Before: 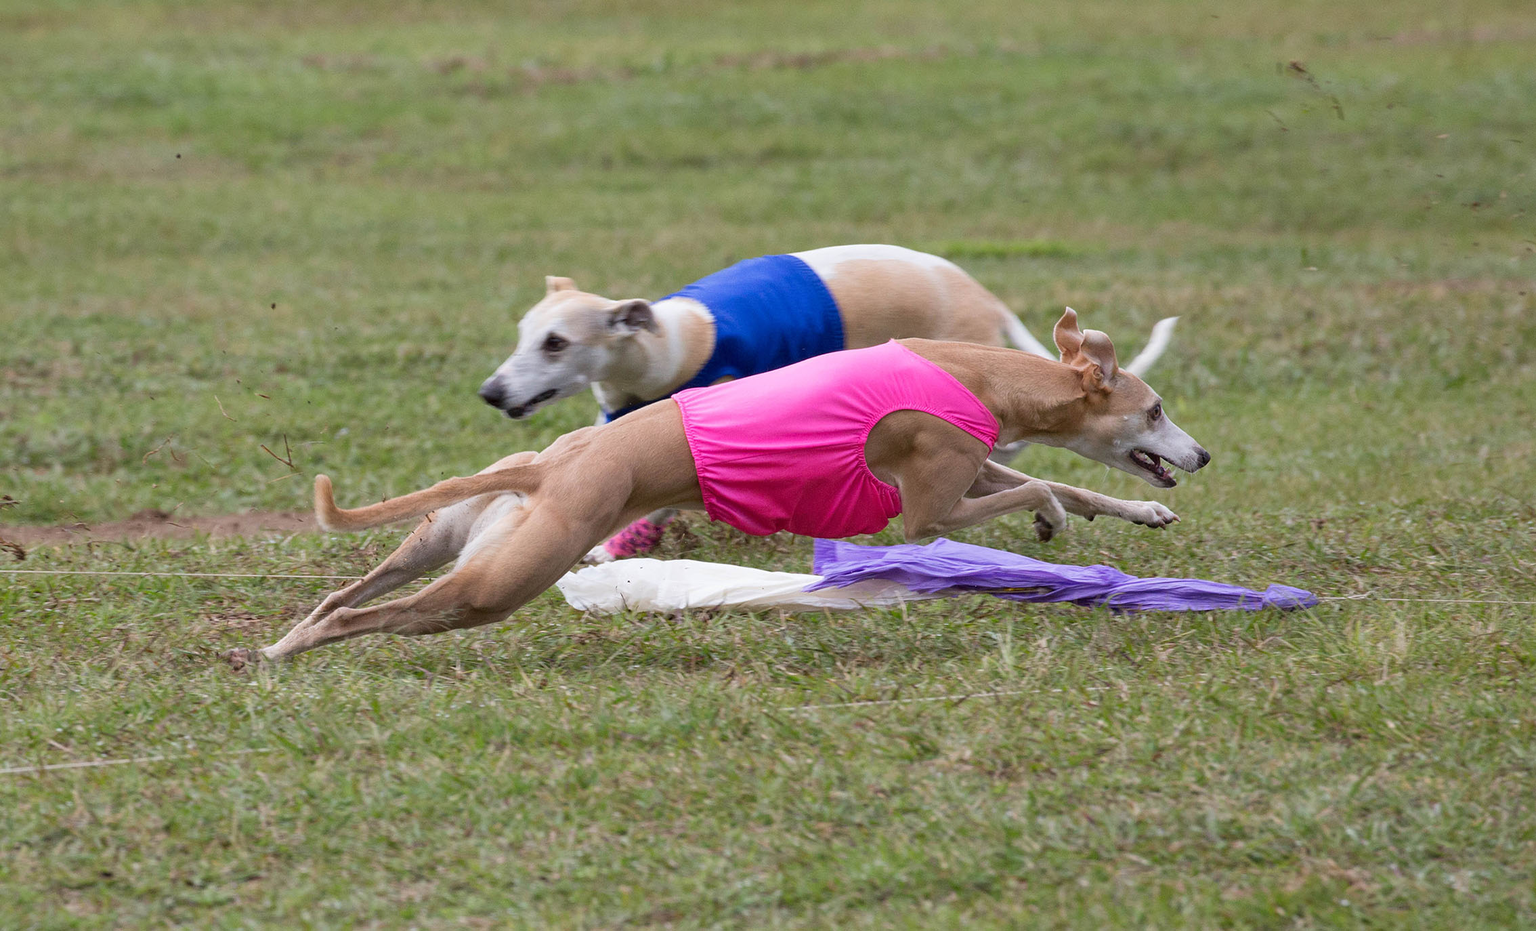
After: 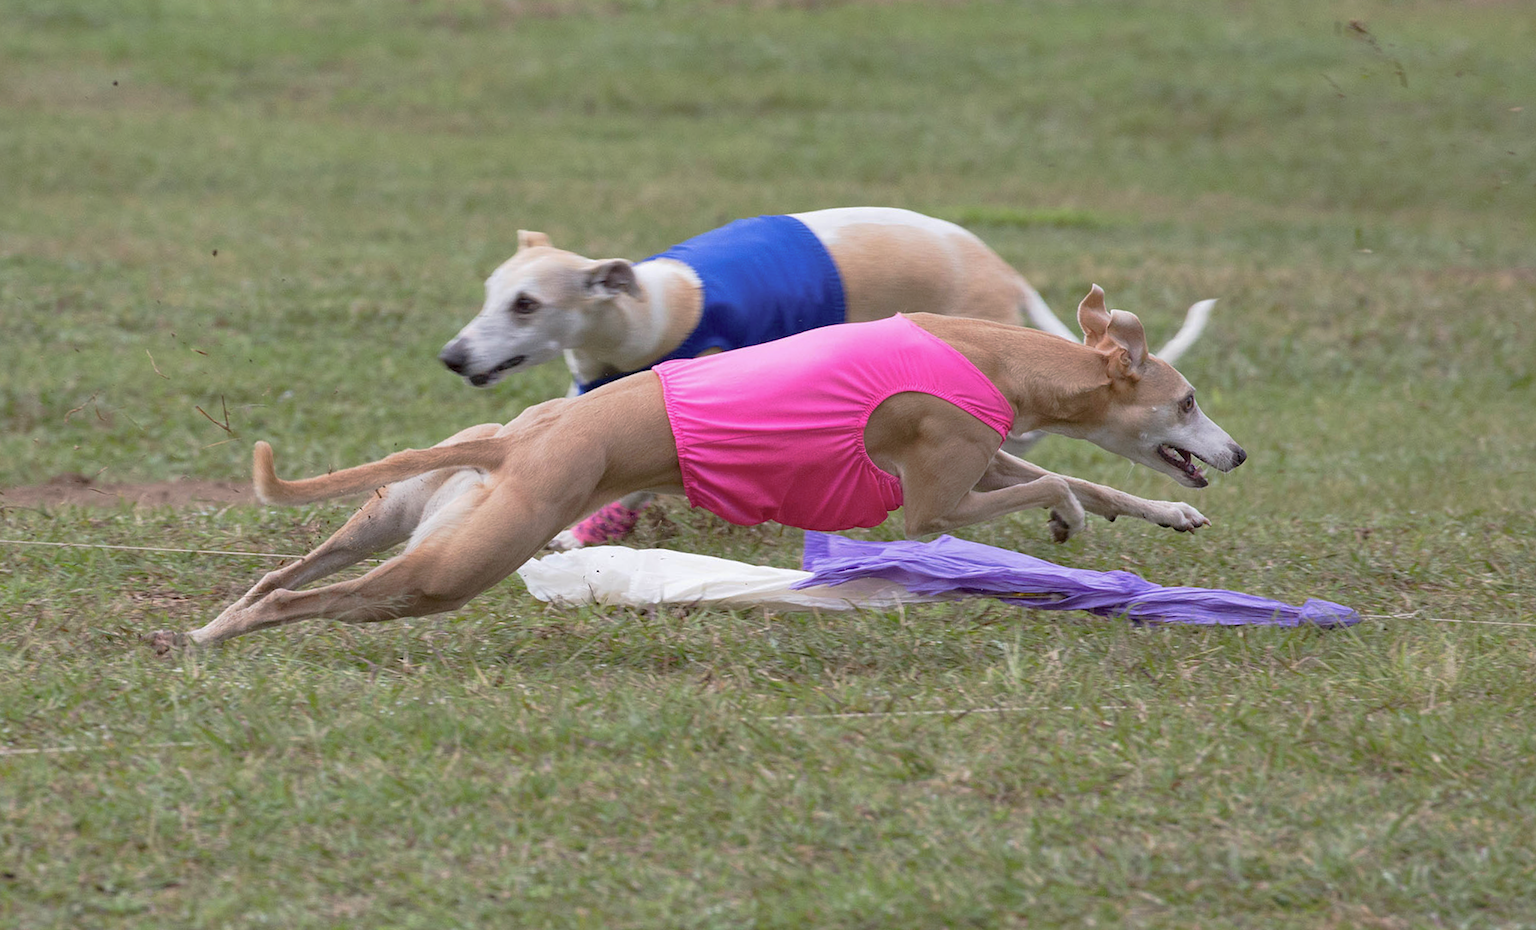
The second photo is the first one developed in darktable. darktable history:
crop and rotate: angle -1.96°, left 3.097%, top 4.154%, right 1.586%, bottom 0.529%
tone curve: curves: ch0 [(0, 0) (0.003, 0.005) (0.011, 0.016) (0.025, 0.036) (0.044, 0.071) (0.069, 0.112) (0.1, 0.149) (0.136, 0.187) (0.177, 0.228) (0.224, 0.272) (0.277, 0.32) (0.335, 0.374) (0.399, 0.429) (0.468, 0.479) (0.543, 0.538) (0.623, 0.609) (0.709, 0.697) (0.801, 0.789) (0.898, 0.876) (1, 1)], preserve colors none
